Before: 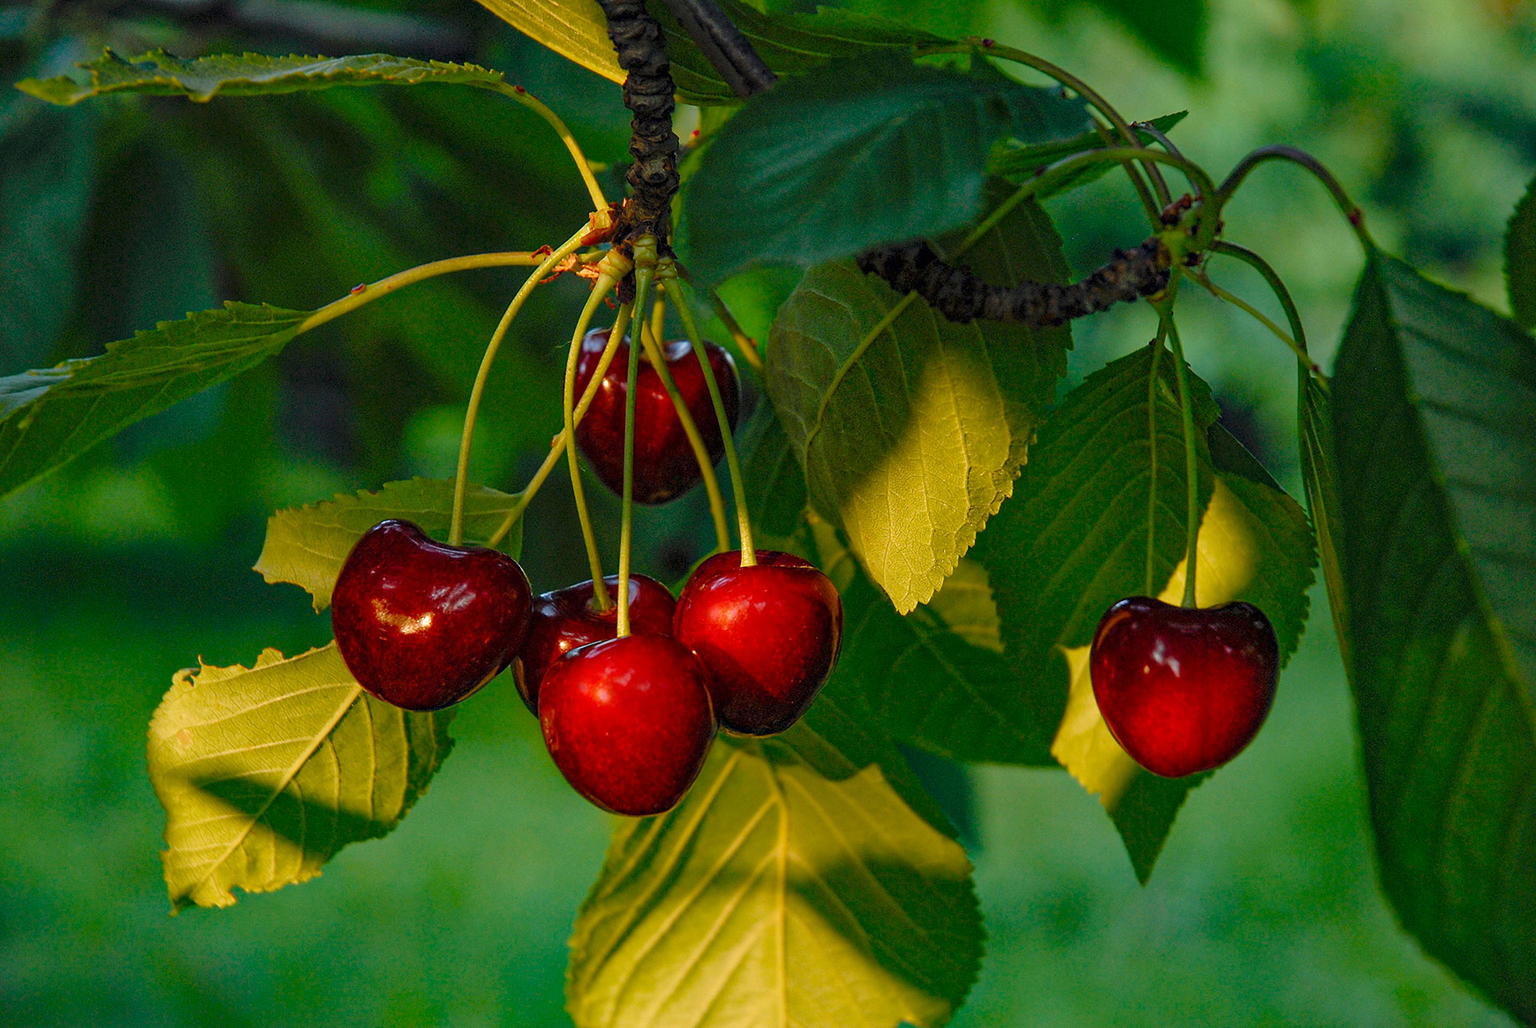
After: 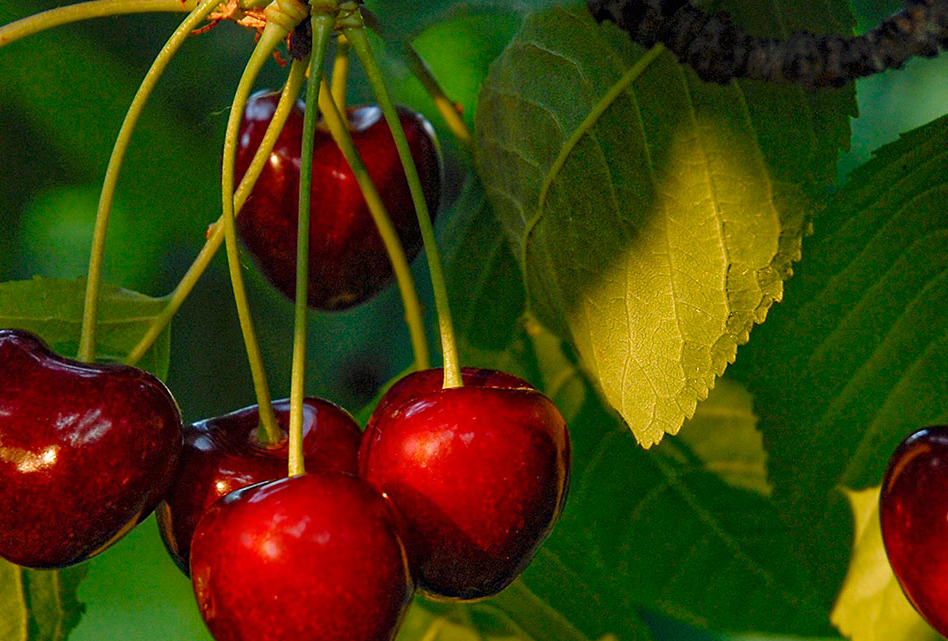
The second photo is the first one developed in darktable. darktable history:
crop: left 25.164%, top 24.957%, right 25.414%, bottom 25.101%
